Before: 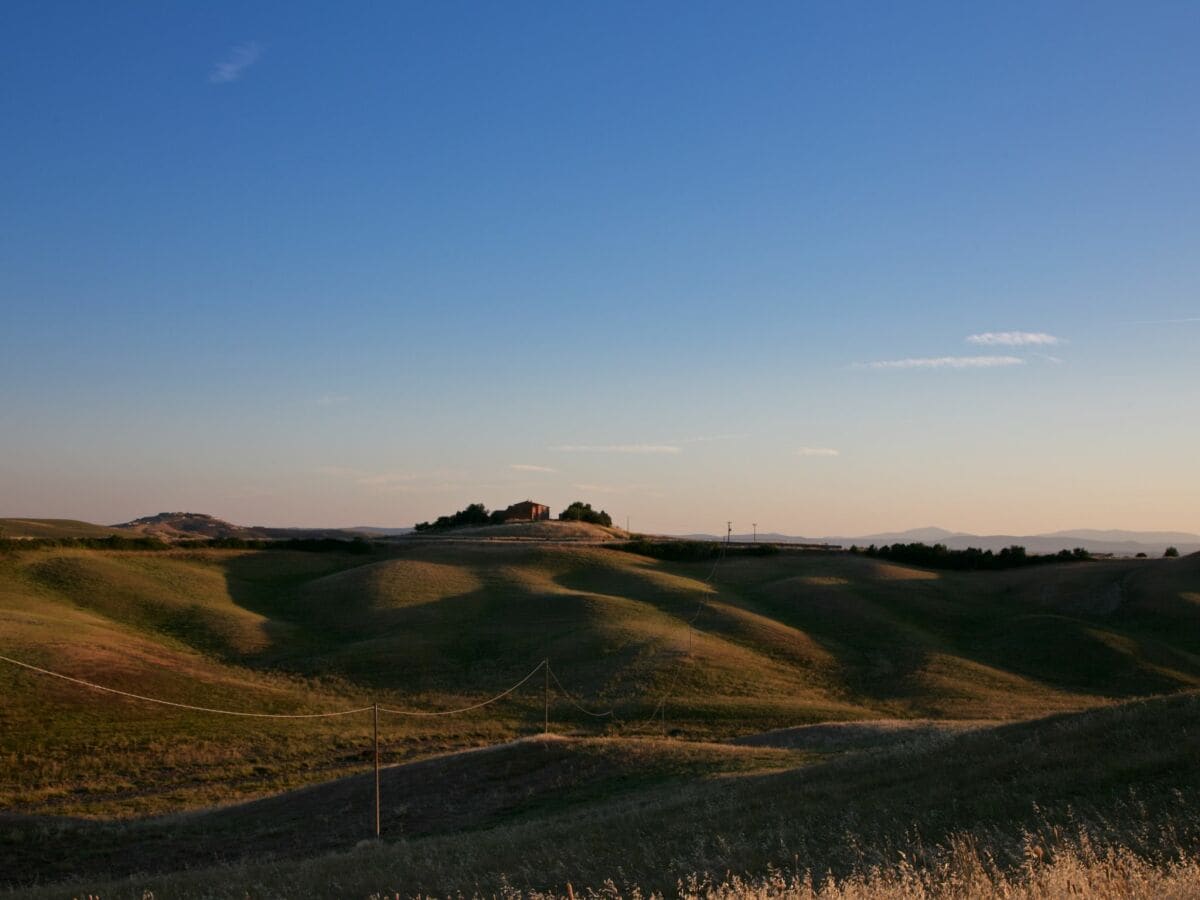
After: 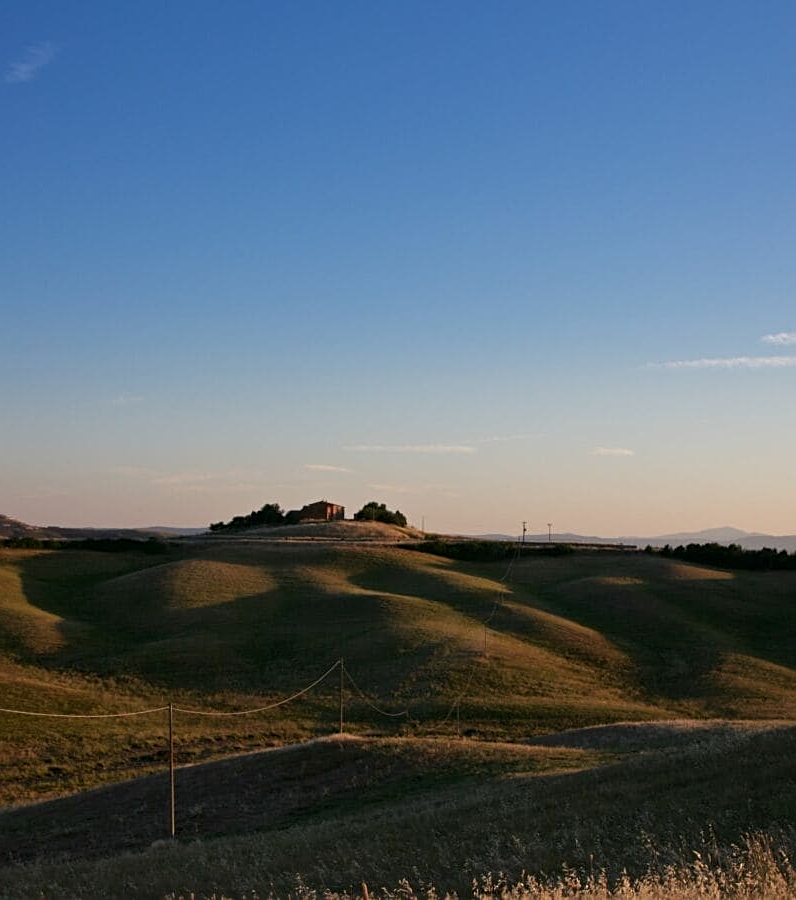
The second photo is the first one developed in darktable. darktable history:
crop: left 17.162%, right 16.504%
sharpen: radius 2.134, amount 0.385, threshold 0.116
